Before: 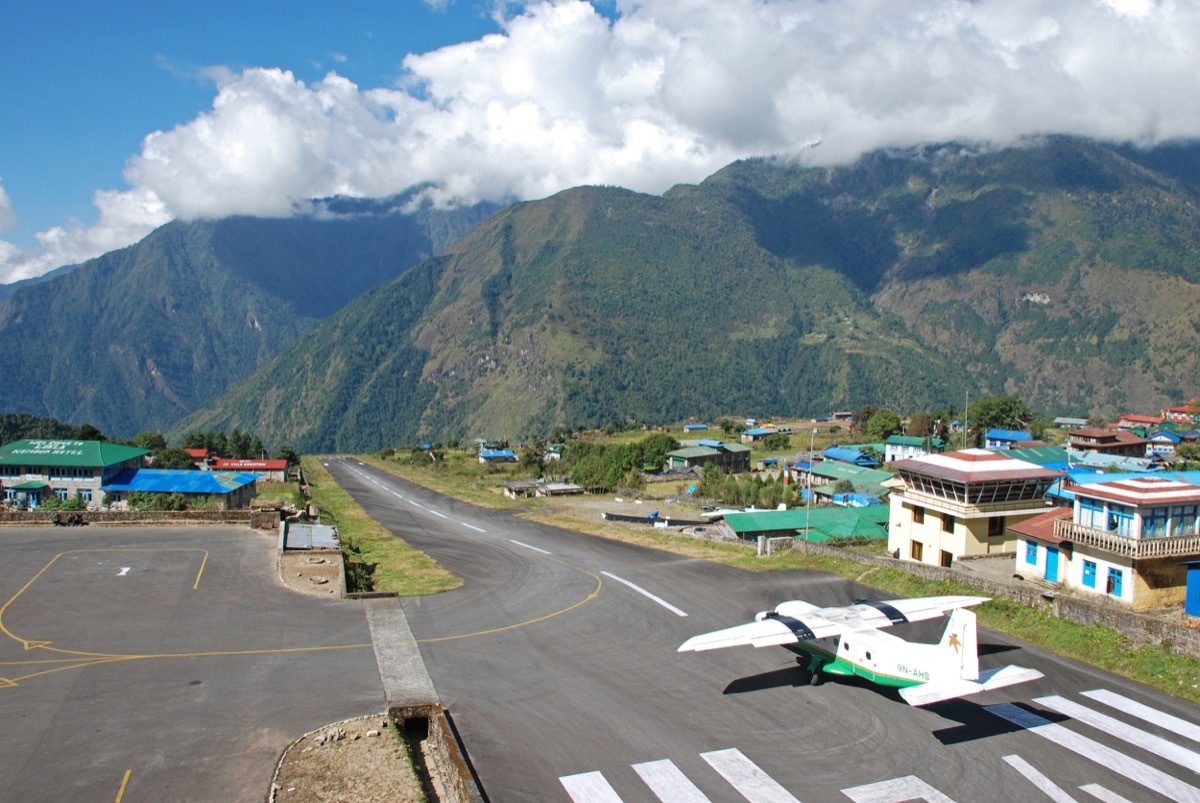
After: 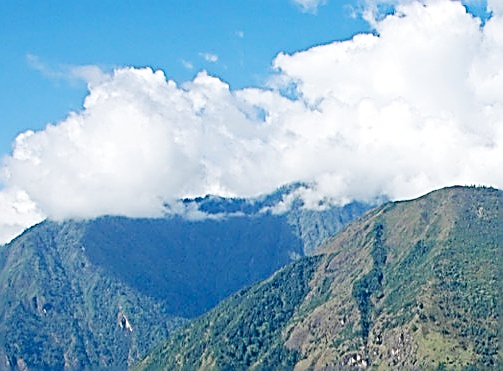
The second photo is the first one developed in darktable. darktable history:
sharpen: amount 2
crop and rotate: left 10.817%, top 0.062%, right 47.194%, bottom 53.626%
base curve: curves: ch0 [(0, 0) (0.036, 0.025) (0.121, 0.166) (0.206, 0.329) (0.605, 0.79) (1, 1)], preserve colors none
